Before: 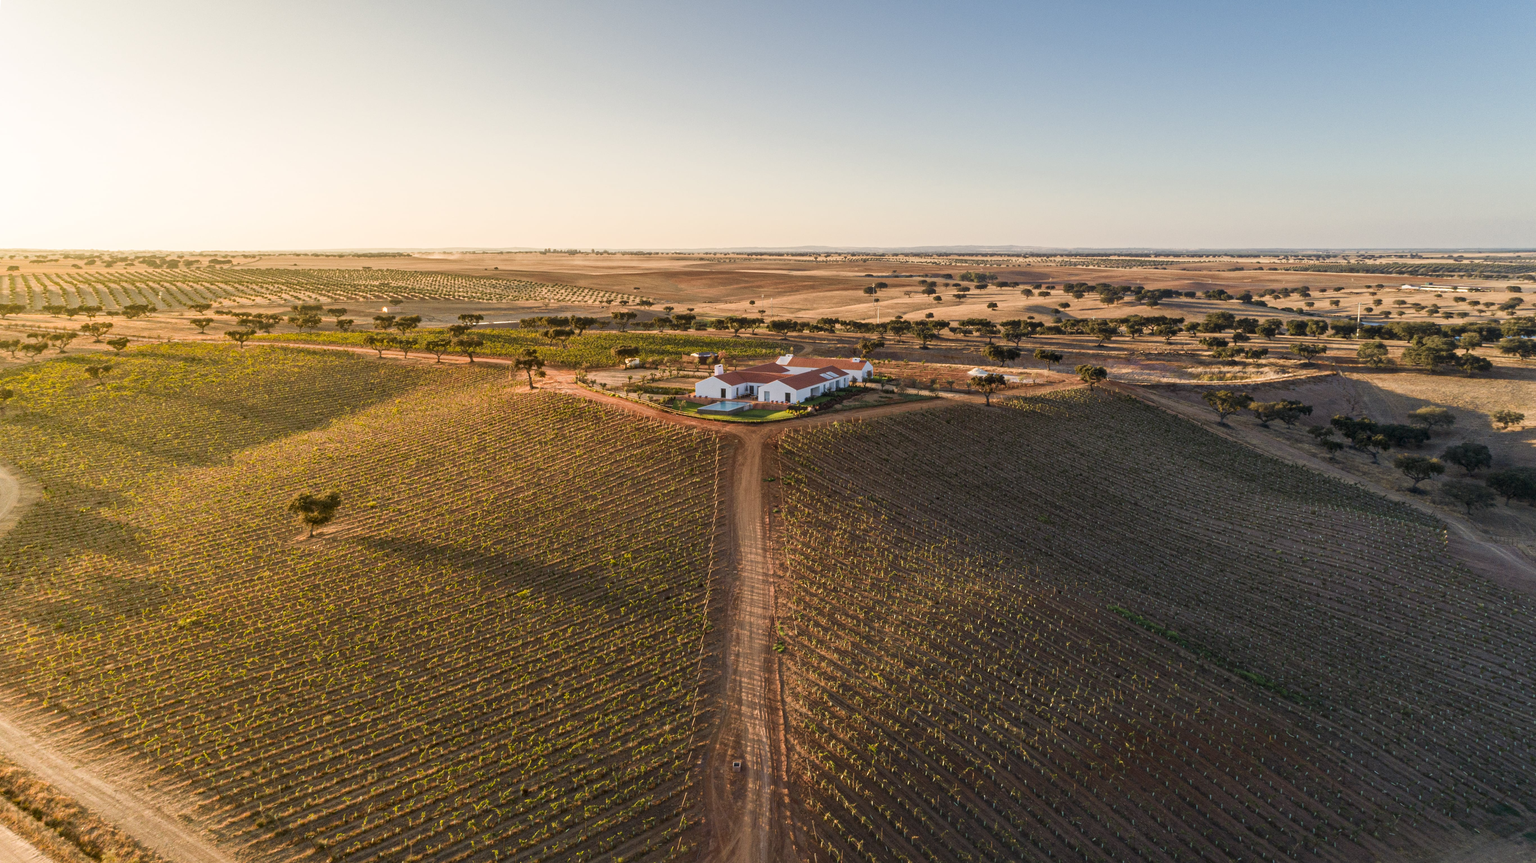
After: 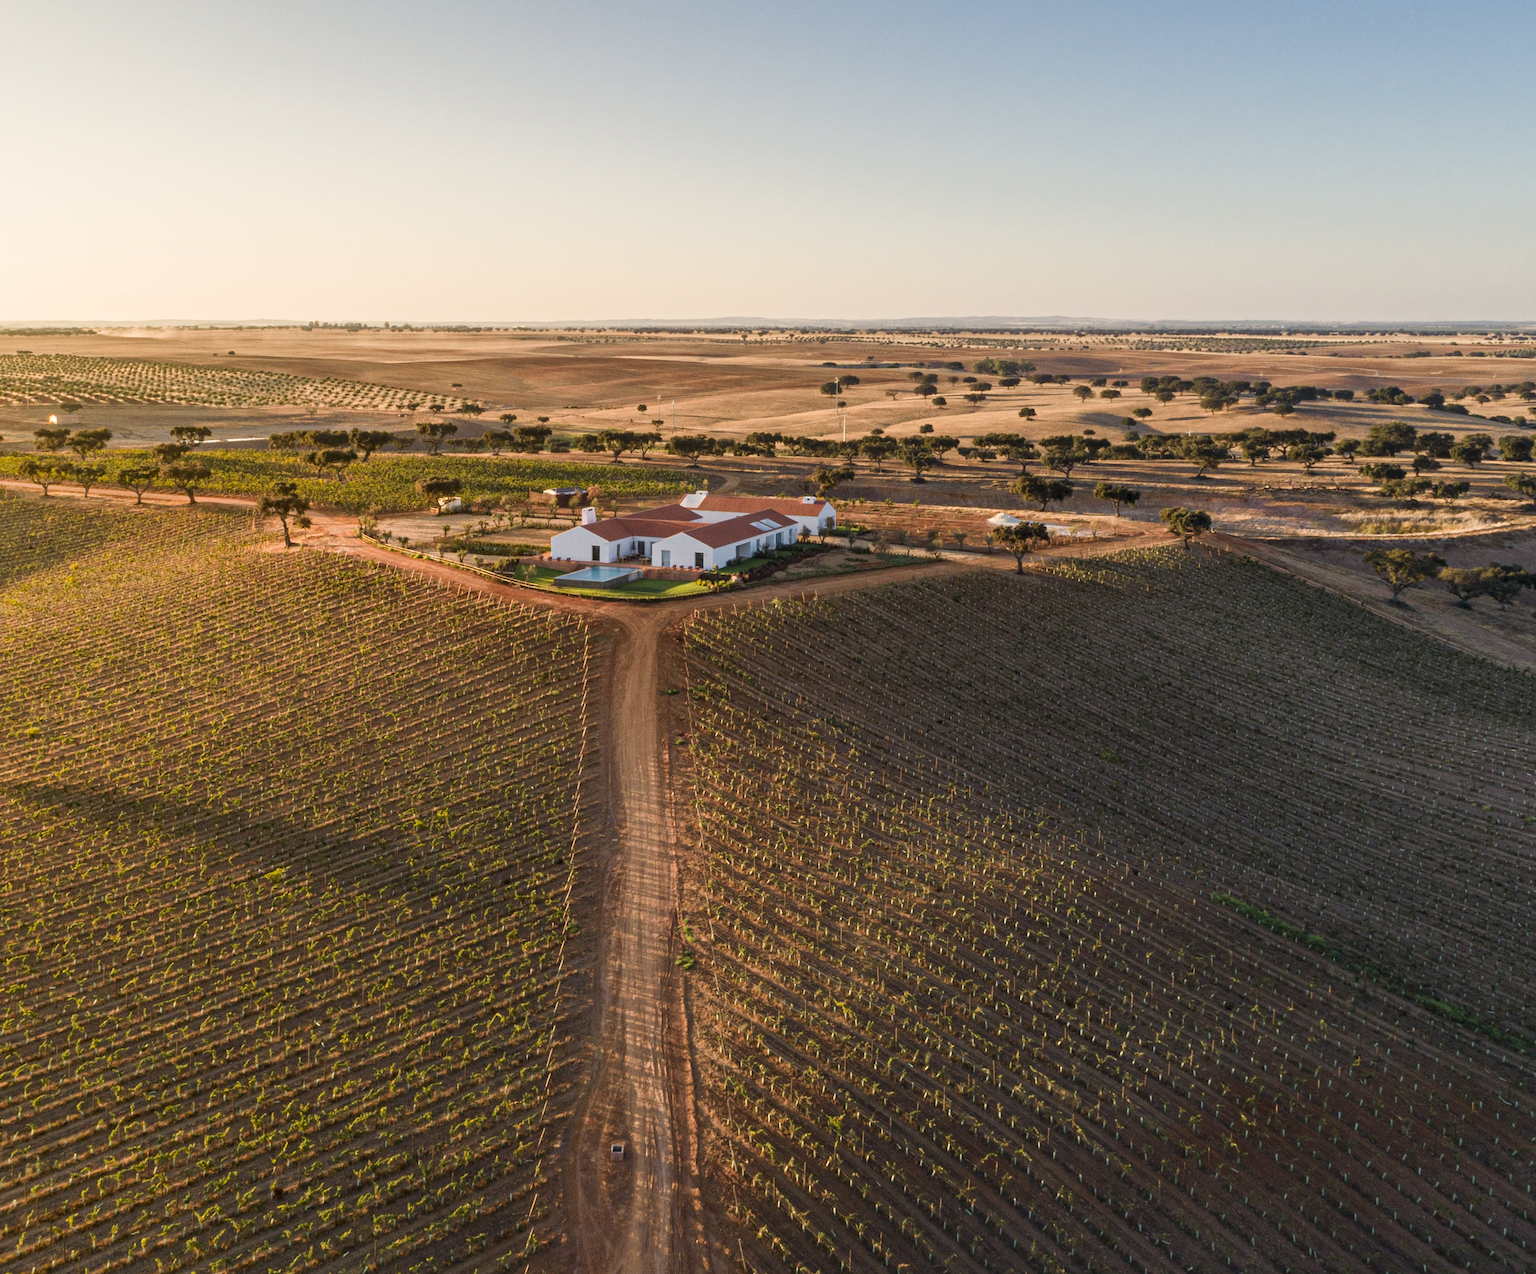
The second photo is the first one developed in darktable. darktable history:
shadows and highlights: radius 331.84, shadows 53.55, highlights -100, compress 94.63%, highlights color adjustment 73.23%, soften with gaussian
crop and rotate: left 22.918%, top 5.629%, right 14.711%, bottom 2.247%
